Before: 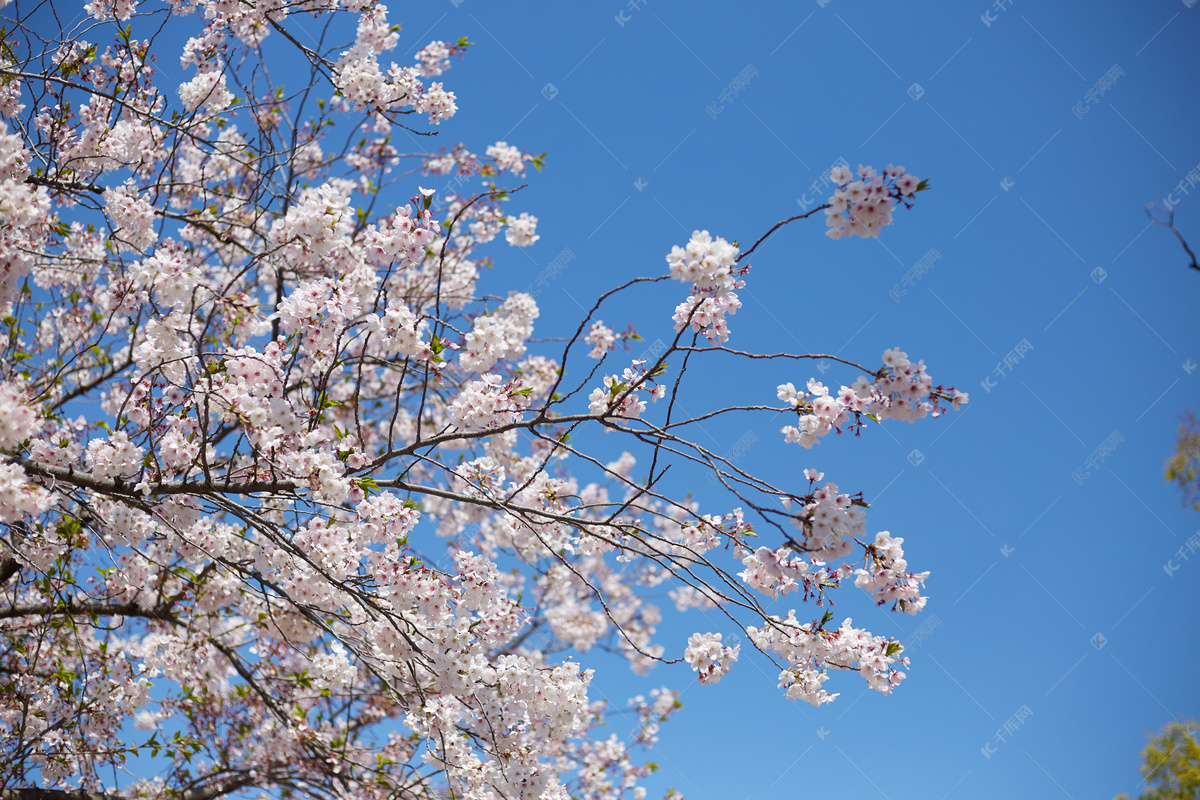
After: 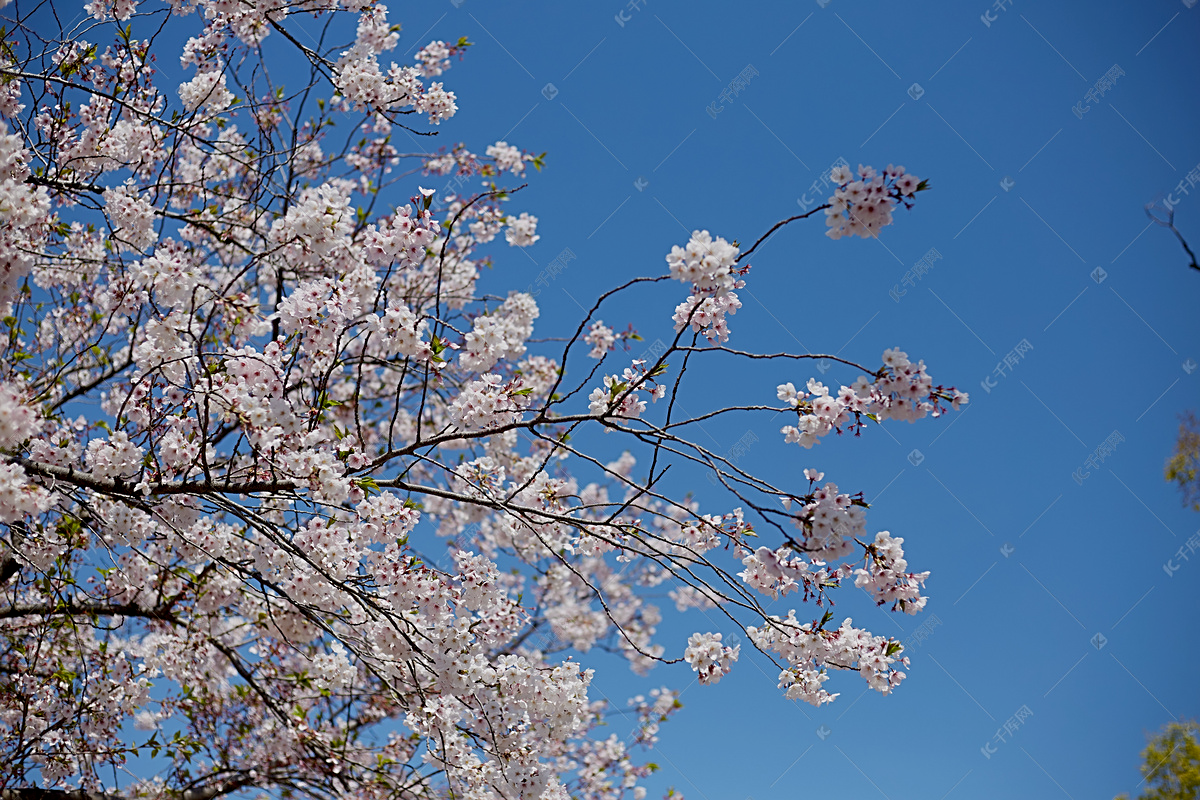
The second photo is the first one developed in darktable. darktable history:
sharpen: radius 2.767
exposure: black level correction 0.011, exposure -0.478 EV, compensate highlight preservation false
